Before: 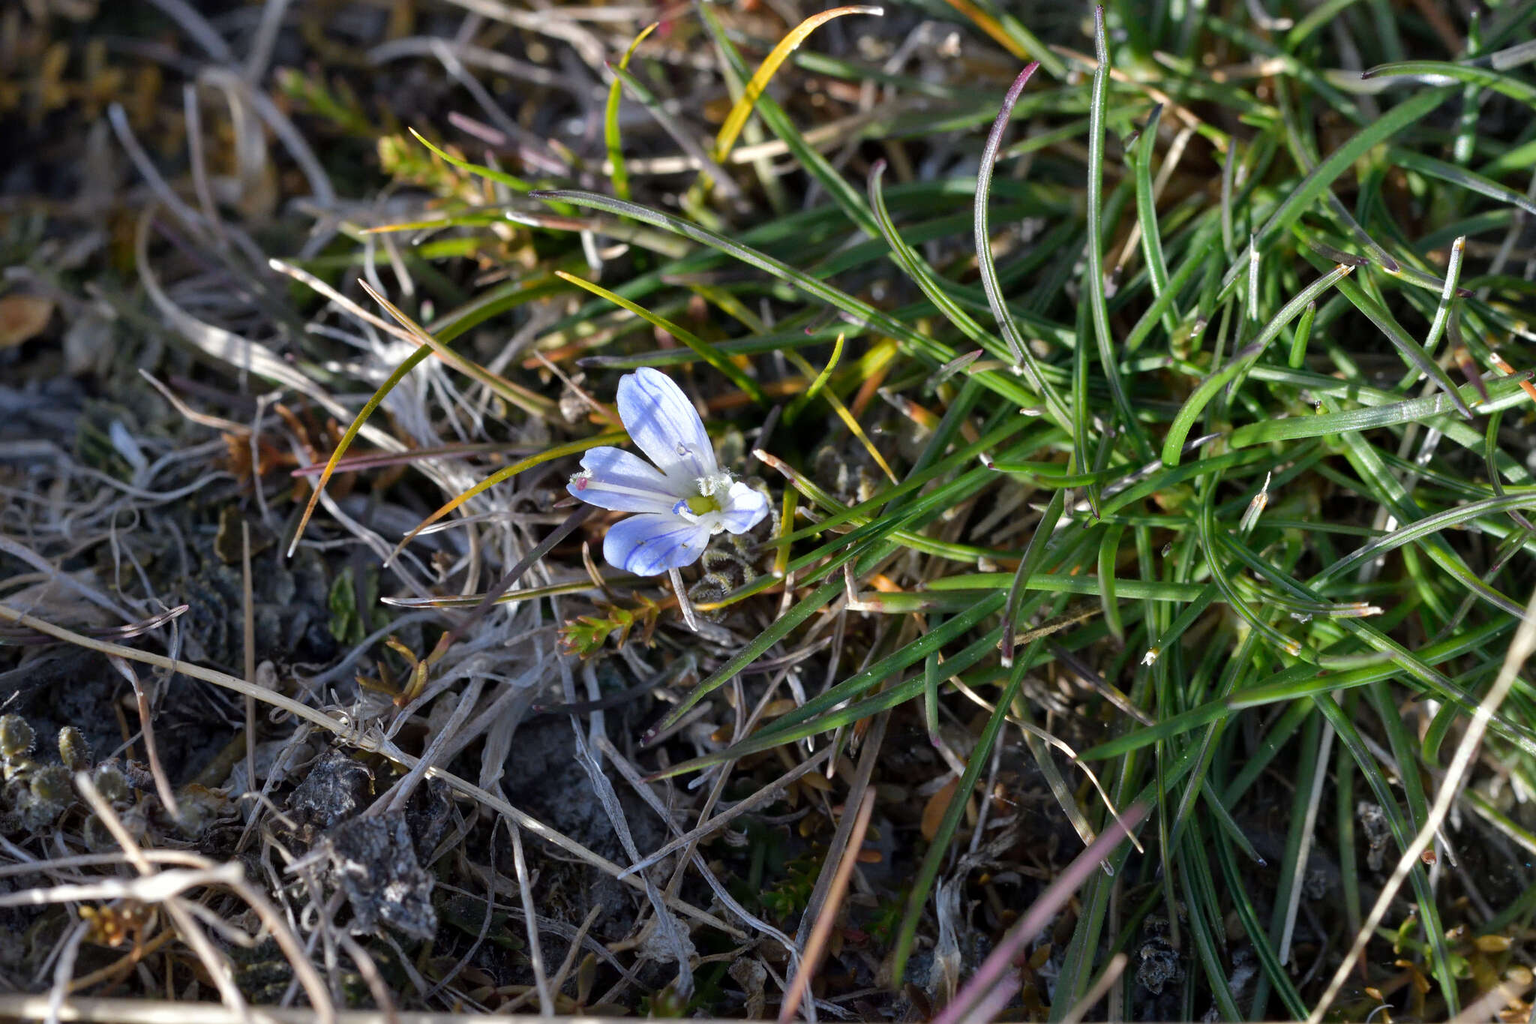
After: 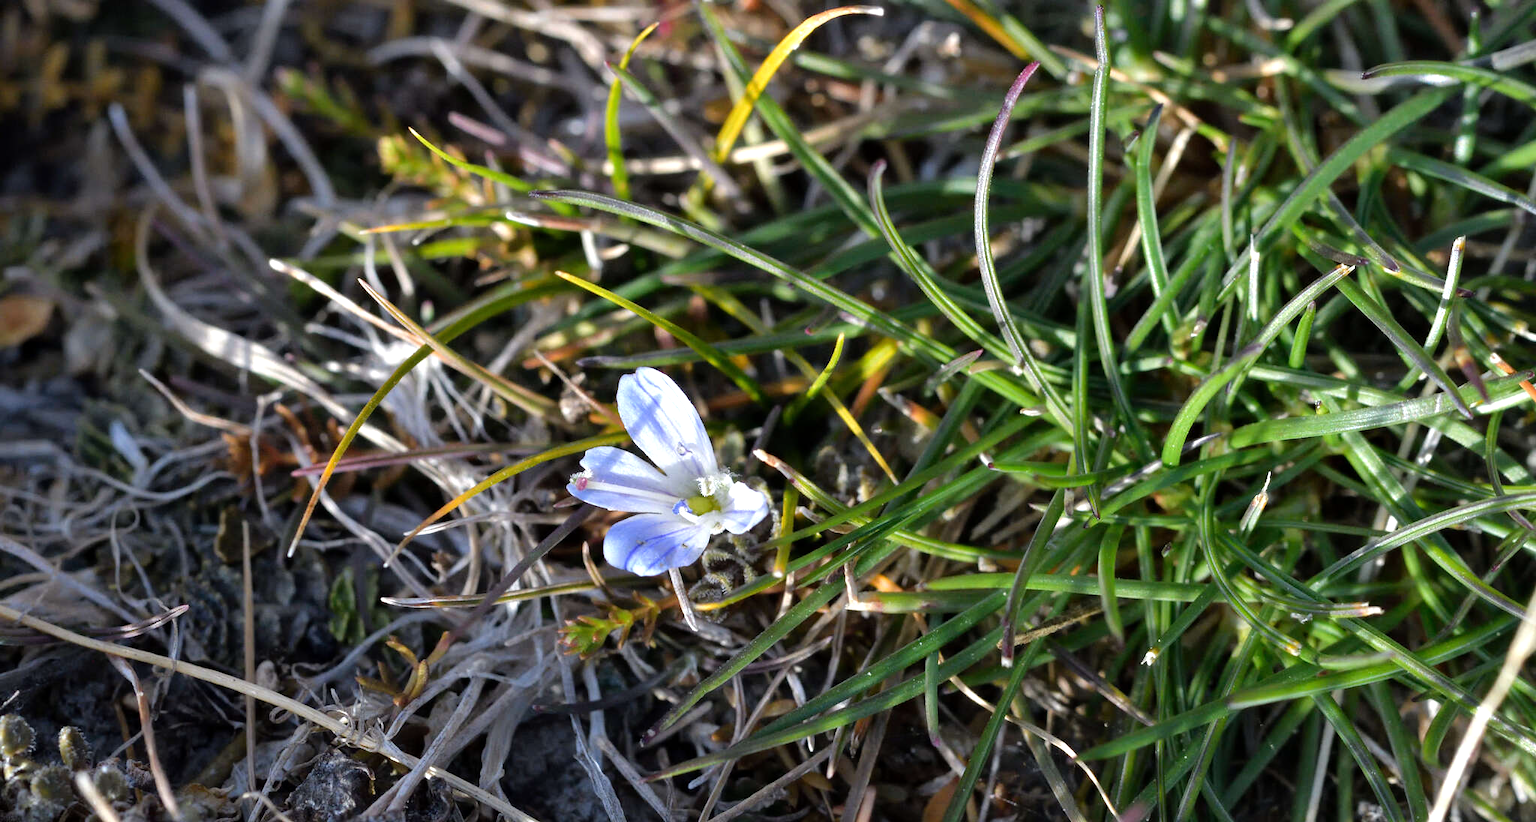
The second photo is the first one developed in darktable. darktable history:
tone equalizer: -8 EV -0.455 EV, -7 EV -0.4 EV, -6 EV -0.357 EV, -5 EV -0.249 EV, -3 EV 0.208 EV, -2 EV 0.311 EV, -1 EV 0.379 EV, +0 EV 0.447 EV
crop: bottom 19.704%
